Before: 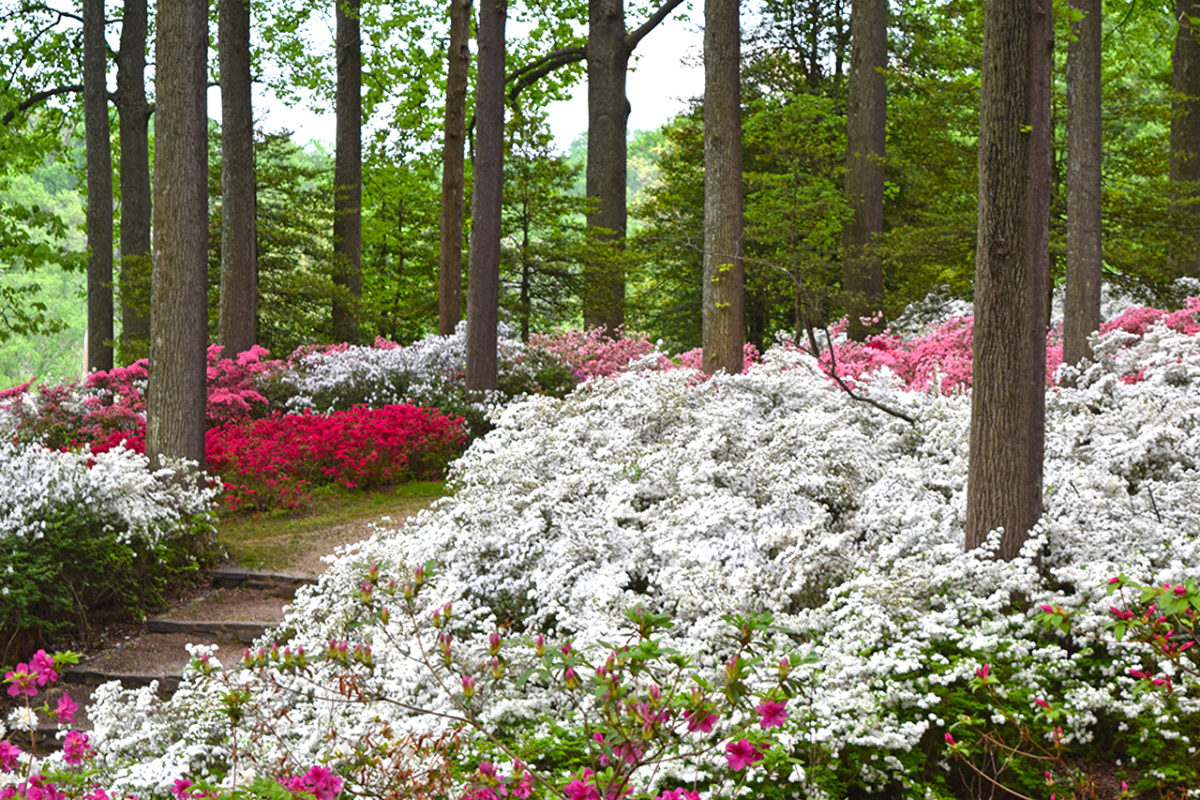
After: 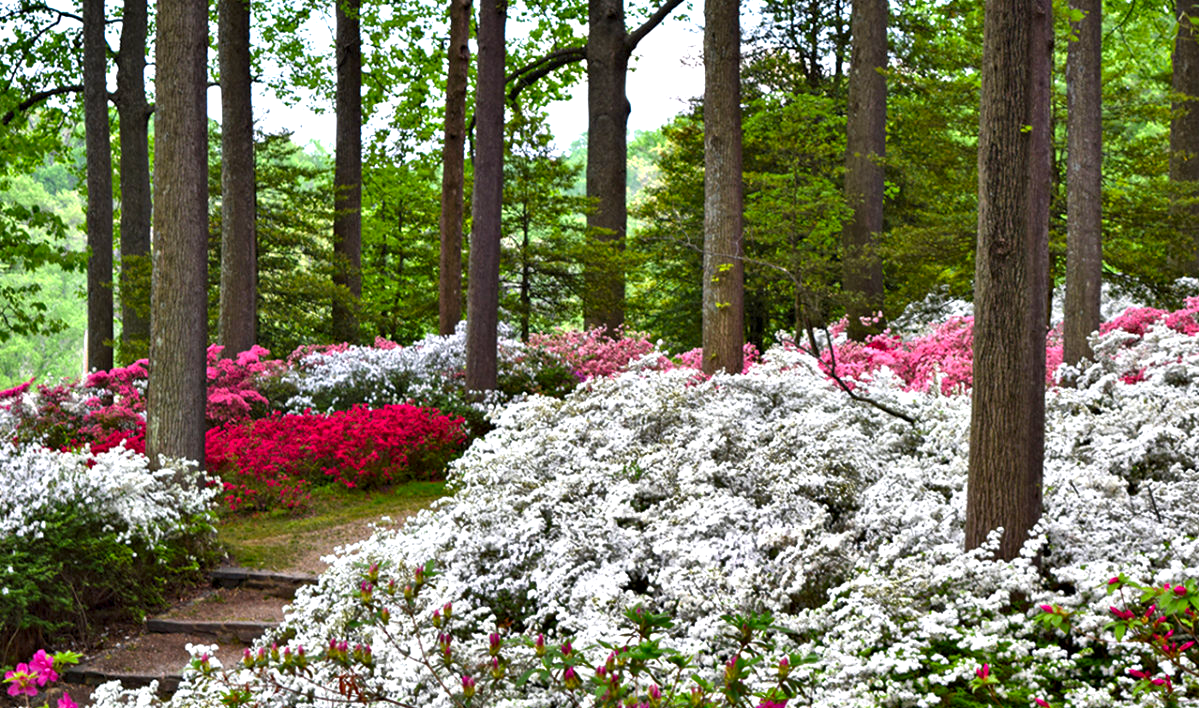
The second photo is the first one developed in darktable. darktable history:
exposure: exposure 0.078 EV, compensate highlight preservation false
contrast equalizer: octaves 7, y [[0.528, 0.548, 0.563, 0.562, 0.546, 0.526], [0.55 ×6], [0 ×6], [0 ×6], [0 ×6]]
shadows and highlights: white point adjustment -3.64, highlights -63.34, highlights color adjustment 42%, soften with gaussian
velvia: strength 6%
crop and rotate: top 0%, bottom 11.49%
